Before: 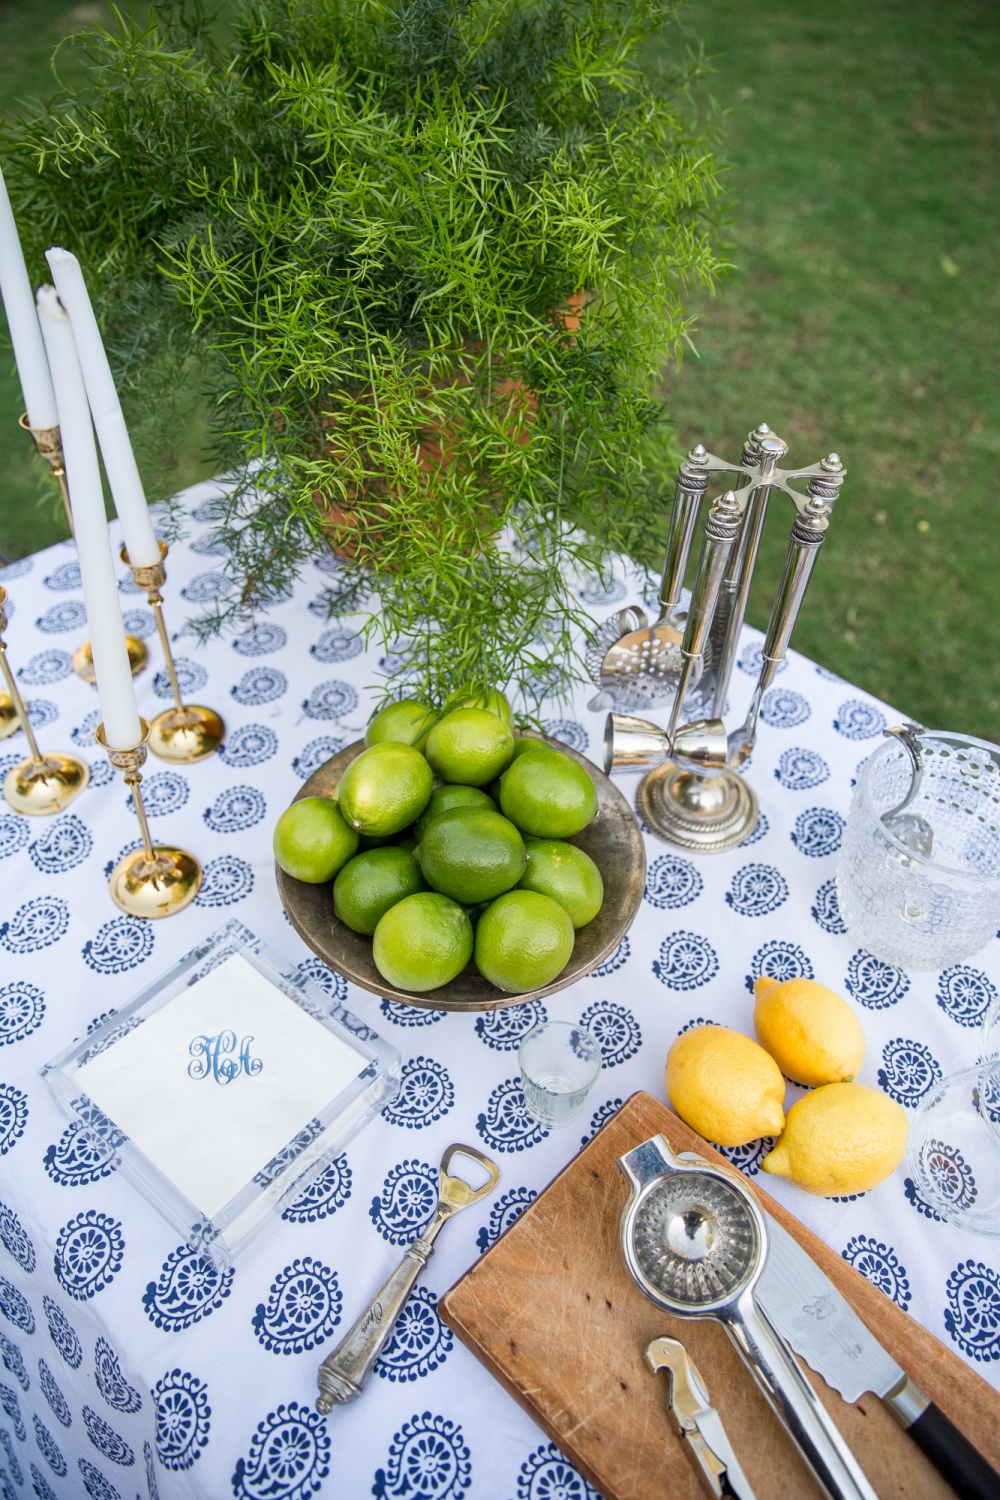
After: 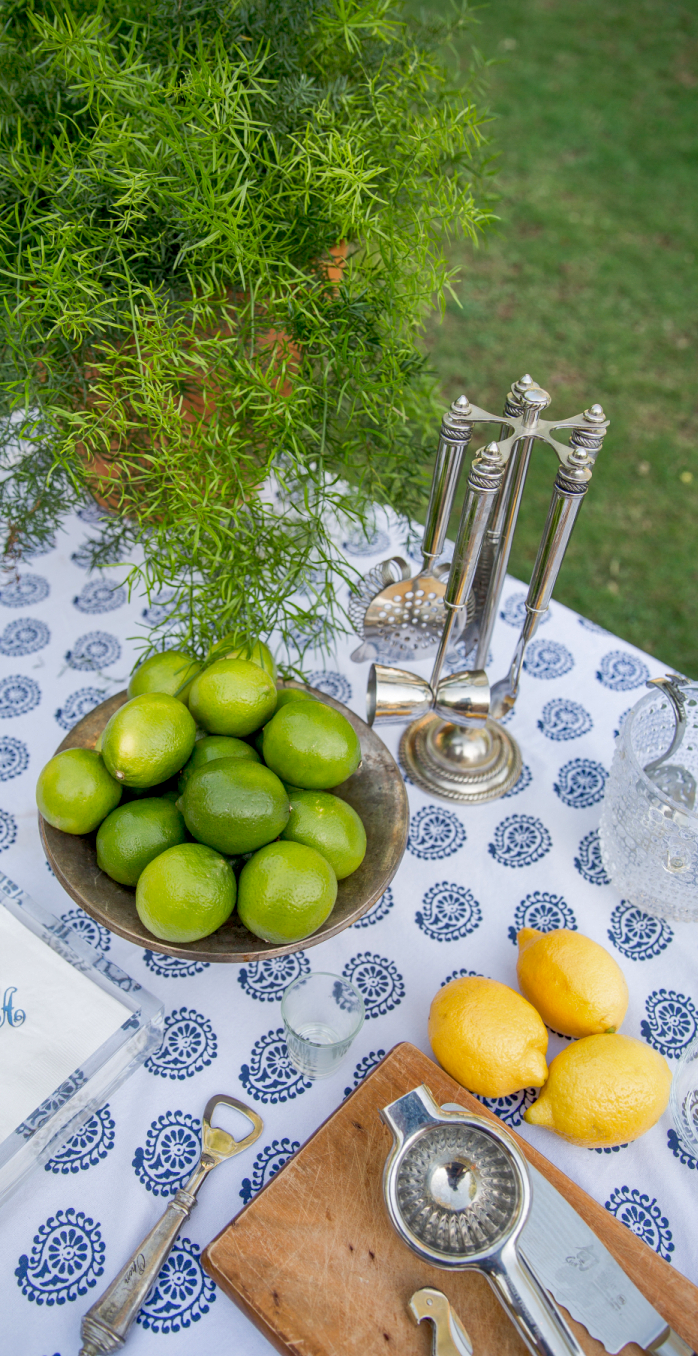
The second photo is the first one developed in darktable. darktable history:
shadows and highlights: on, module defaults
exposure: black level correction 0.005, exposure 0.004 EV, compensate exposure bias true, compensate highlight preservation false
crop and rotate: left 23.779%, top 3.368%, right 6.396%, bottom 6.191%
